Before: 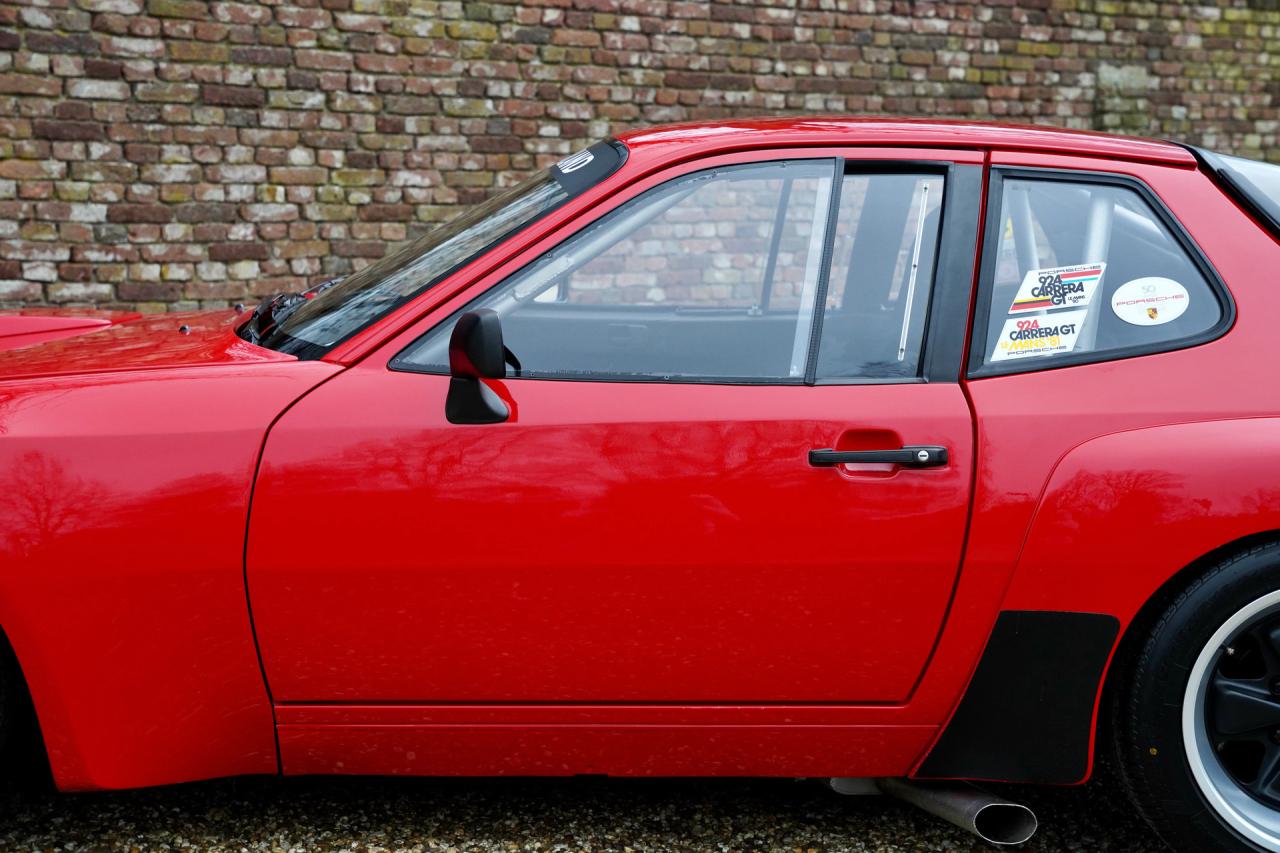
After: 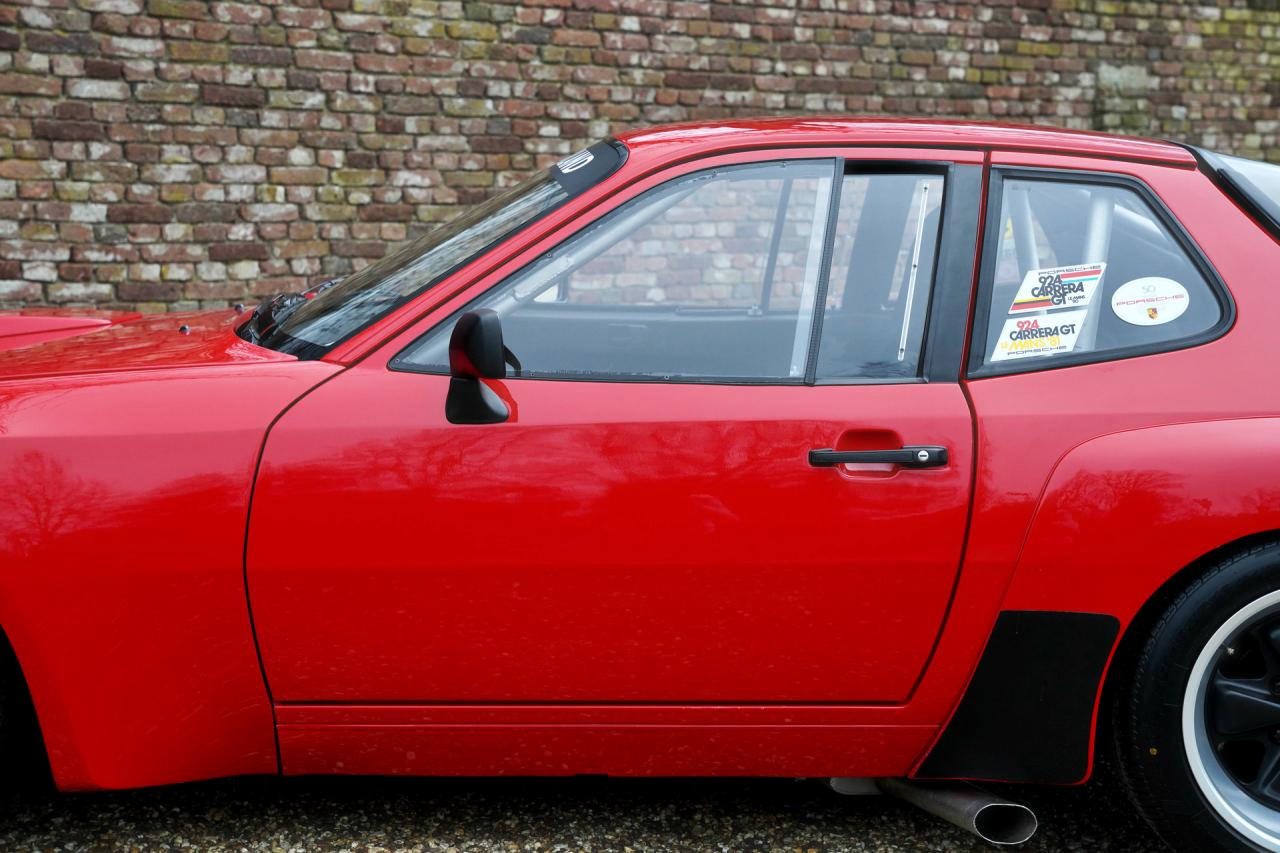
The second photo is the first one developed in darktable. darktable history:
haze removal: strength -0.1, adaptive false
exposure: black level correction 0.001, exposure 0.014 EV, compensate highlight preservation false
color balance: mode lift, gamma, gain (sRGB)
